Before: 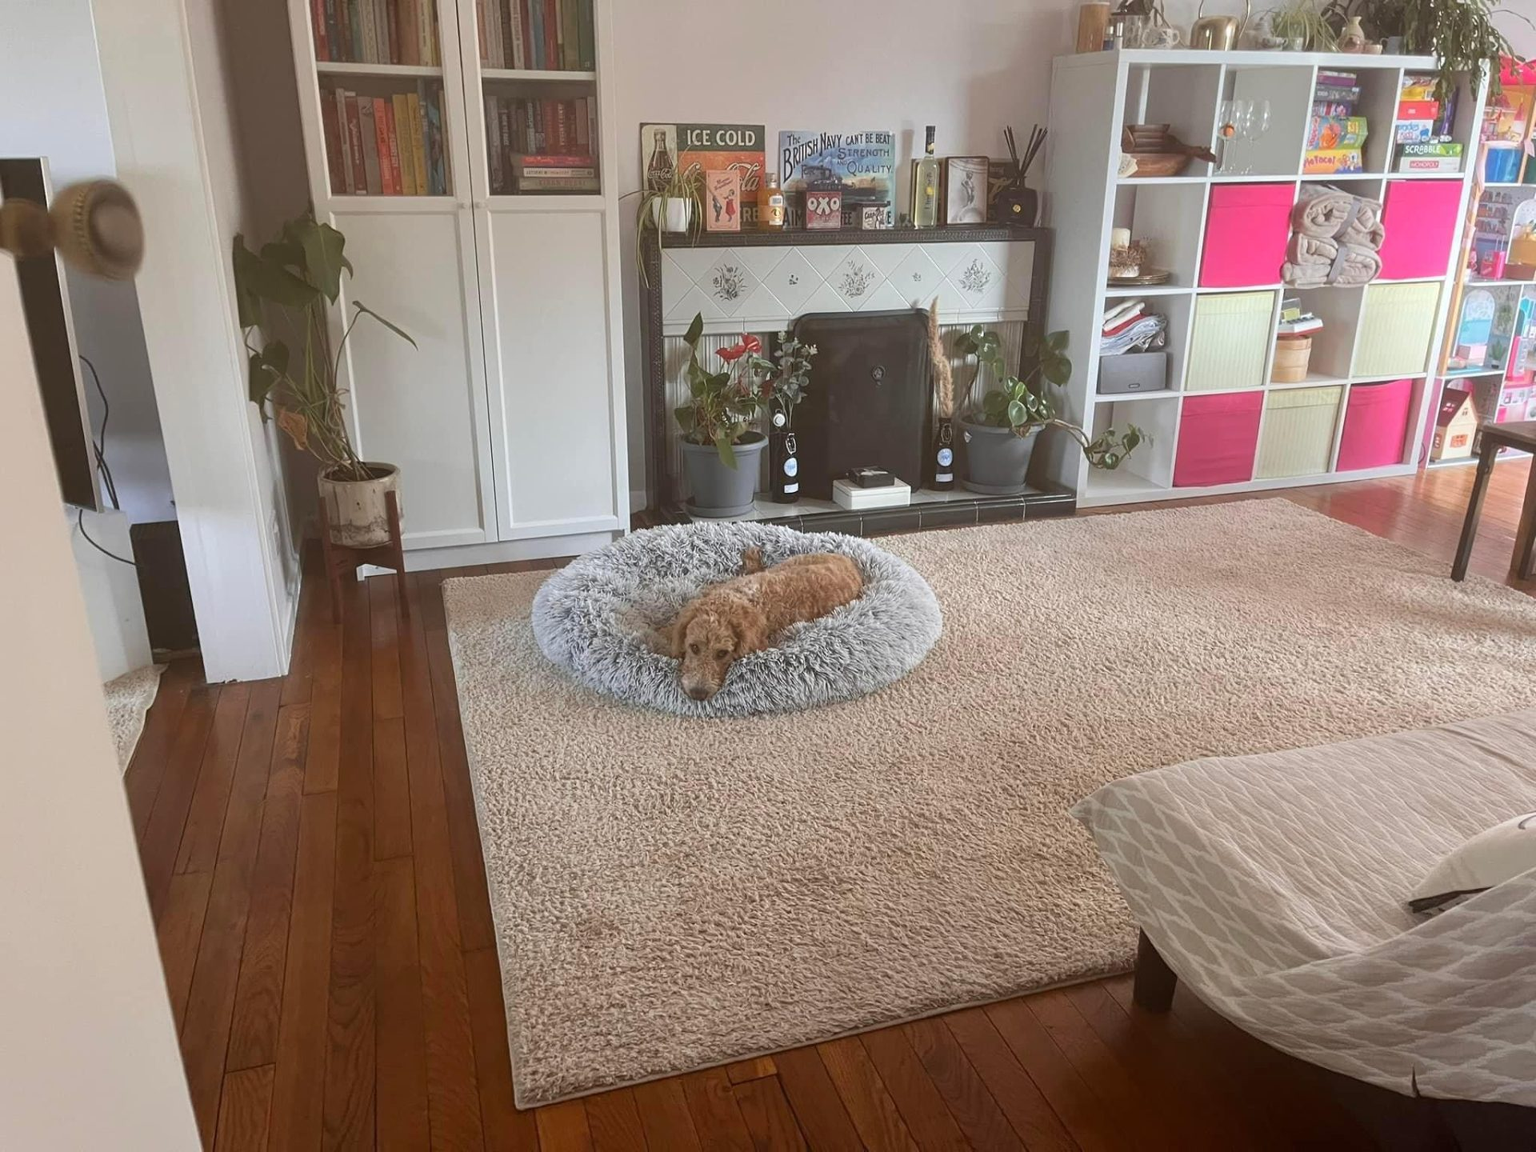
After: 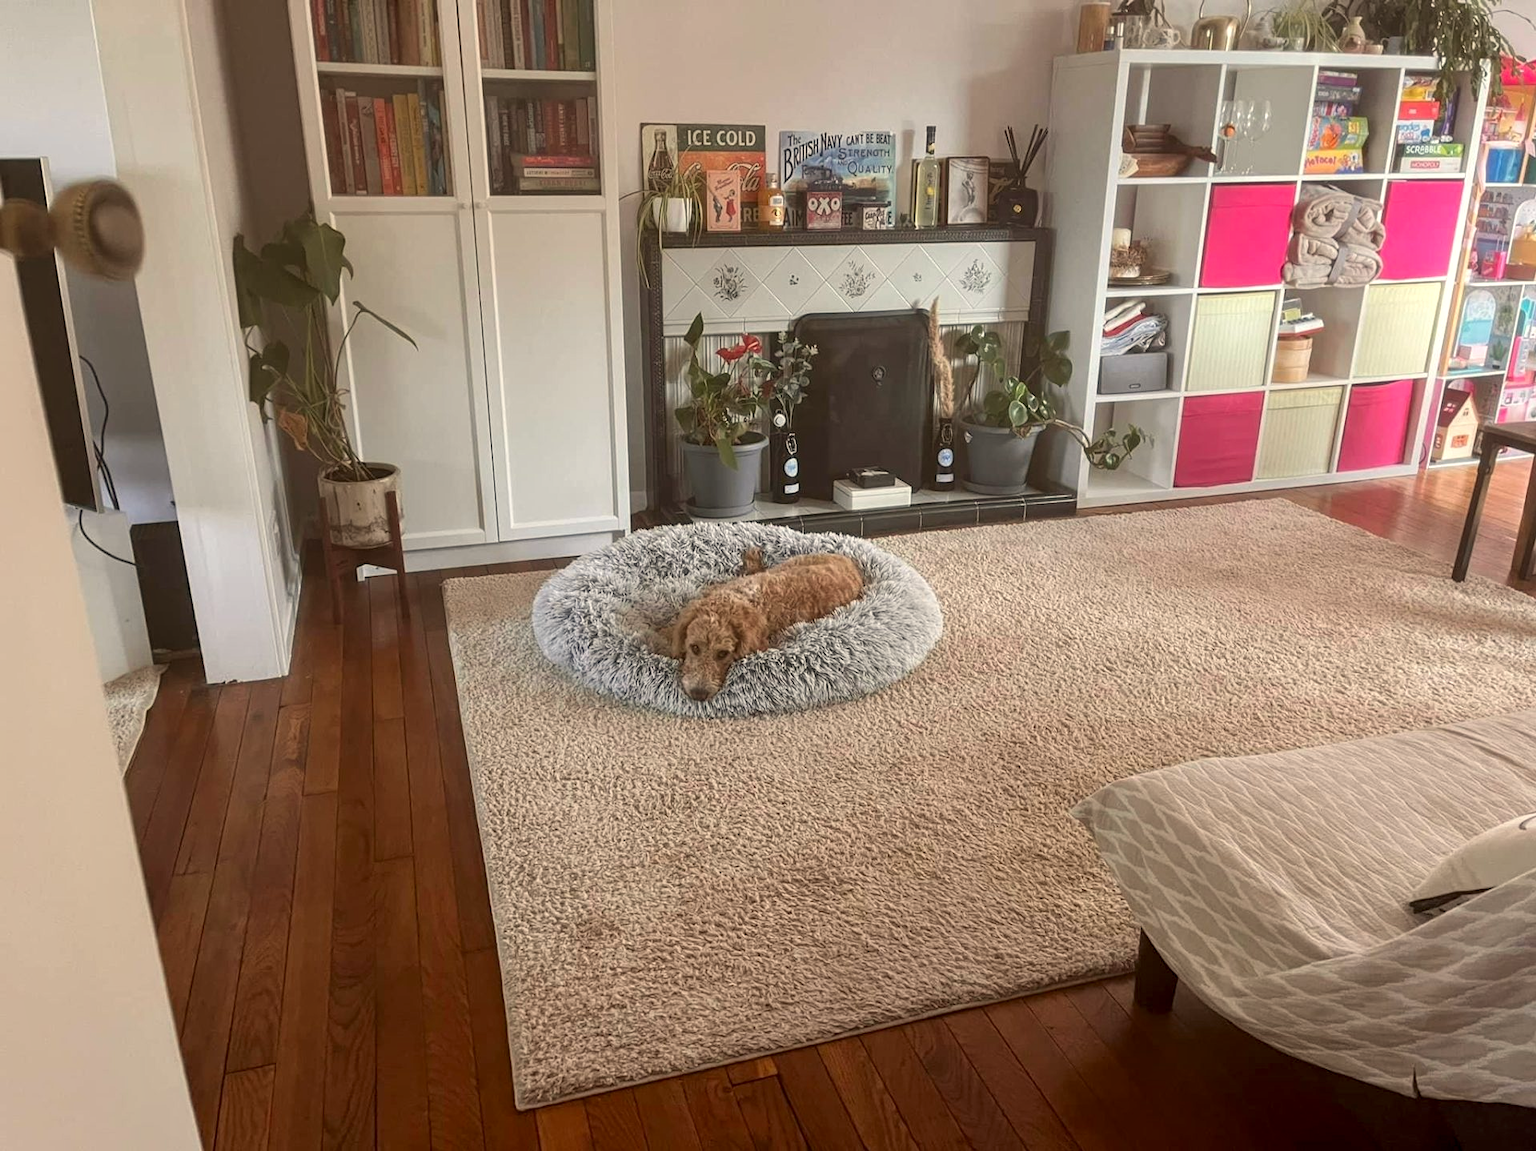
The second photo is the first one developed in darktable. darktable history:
vibrance: on, module defaults
white balance: red 1.045, blue 0.932
local contrast: shadows 94%
